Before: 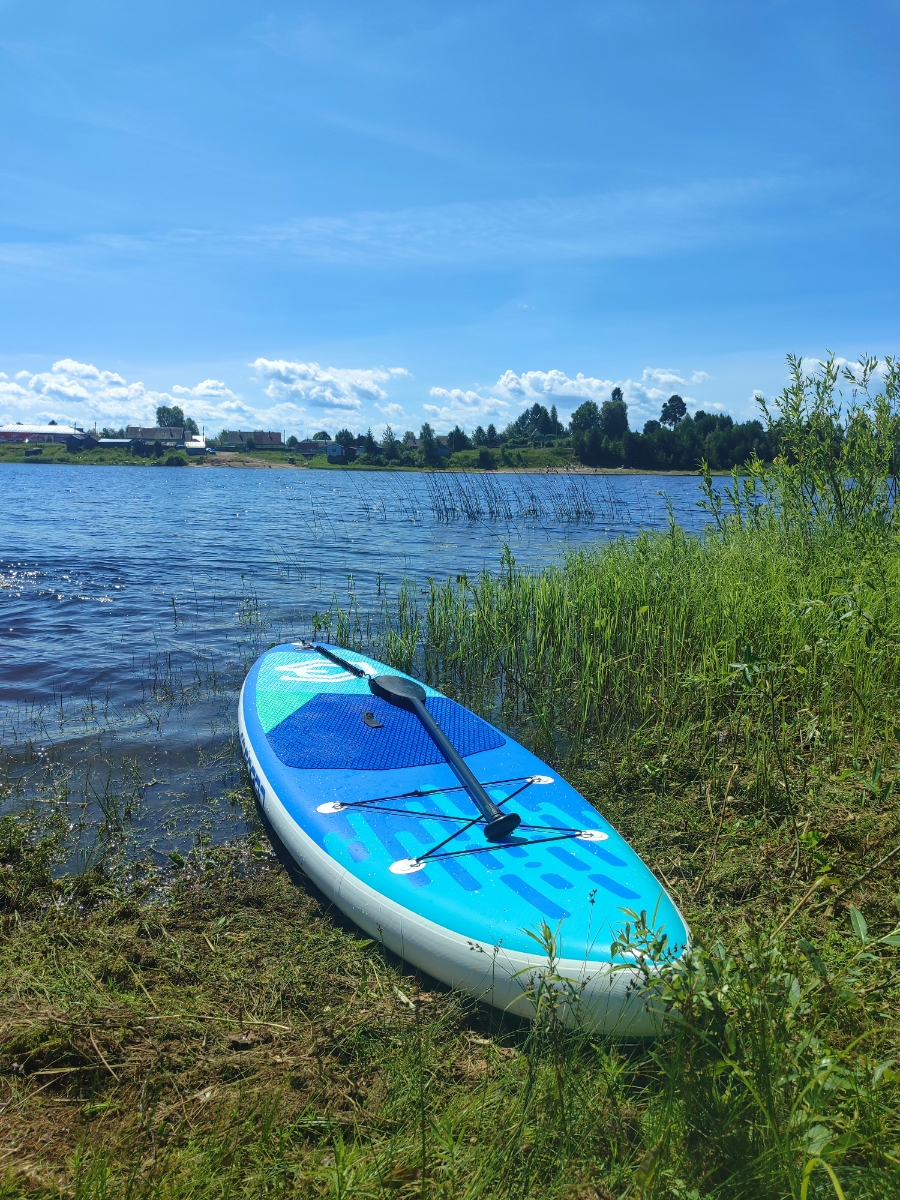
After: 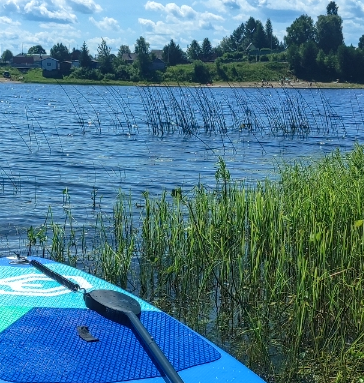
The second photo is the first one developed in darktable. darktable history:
local contrast: on, module defaults
crop: left 31.751%, top 32.172%, right 27.8%, bottom 35.83%
